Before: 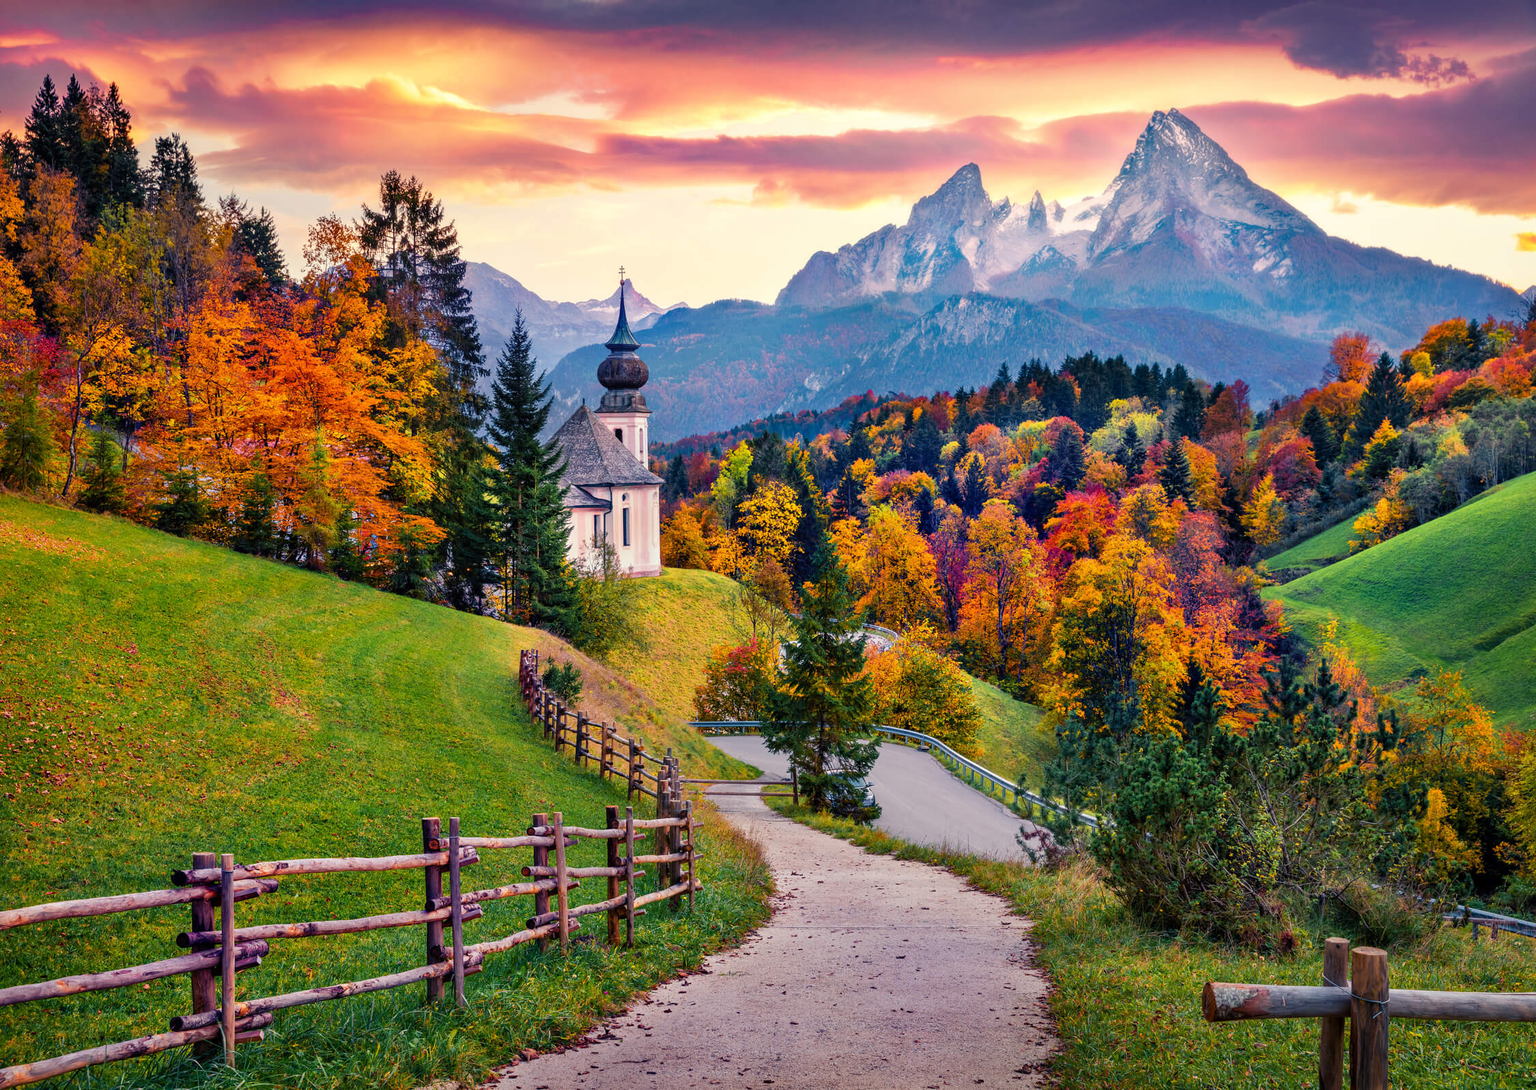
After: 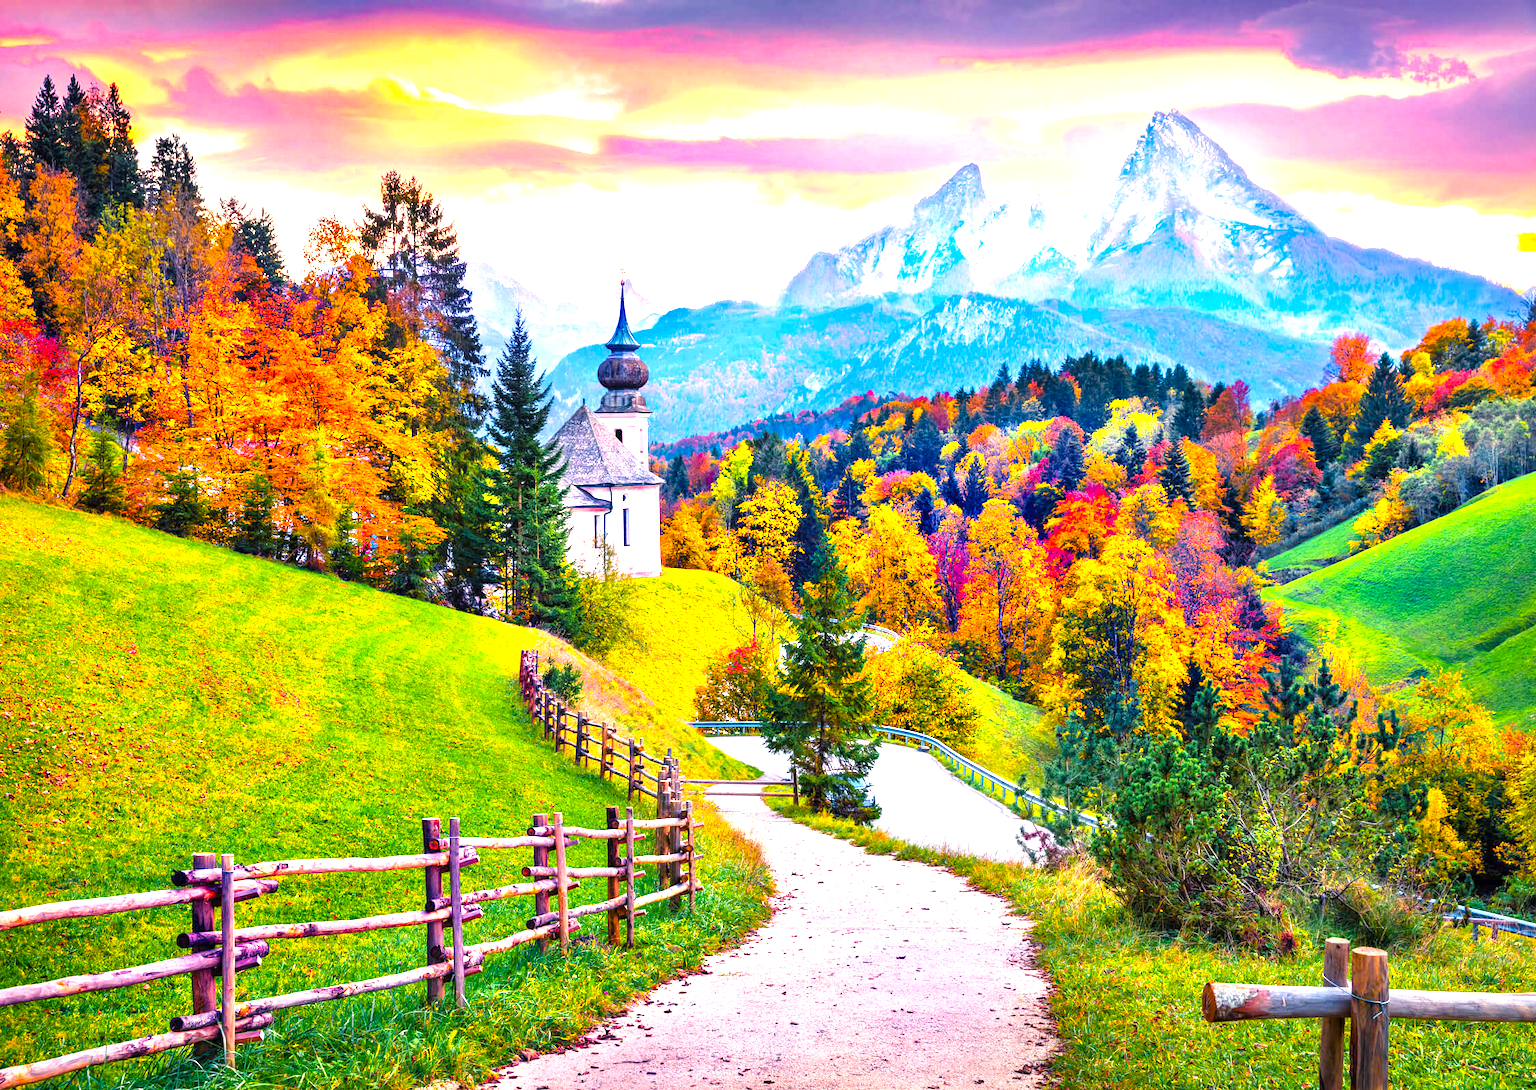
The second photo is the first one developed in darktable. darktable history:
exposure: black level correction 0, exposure 1.7 EV, compensate exposure bias true, compensate highlight preservation false
color balance rgb: perceptual saturation grading › global saturation 34.05%, global vibrance 5.56%
